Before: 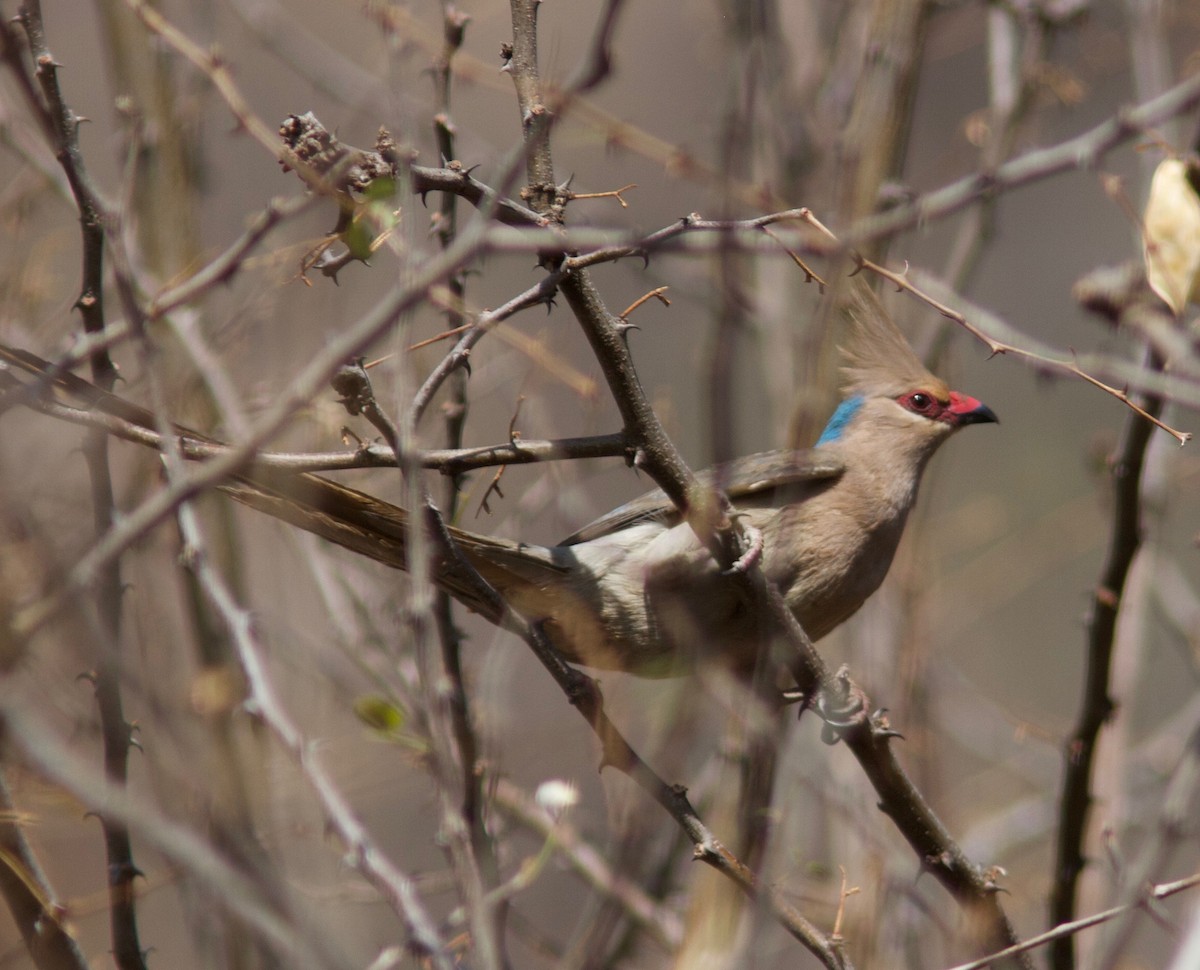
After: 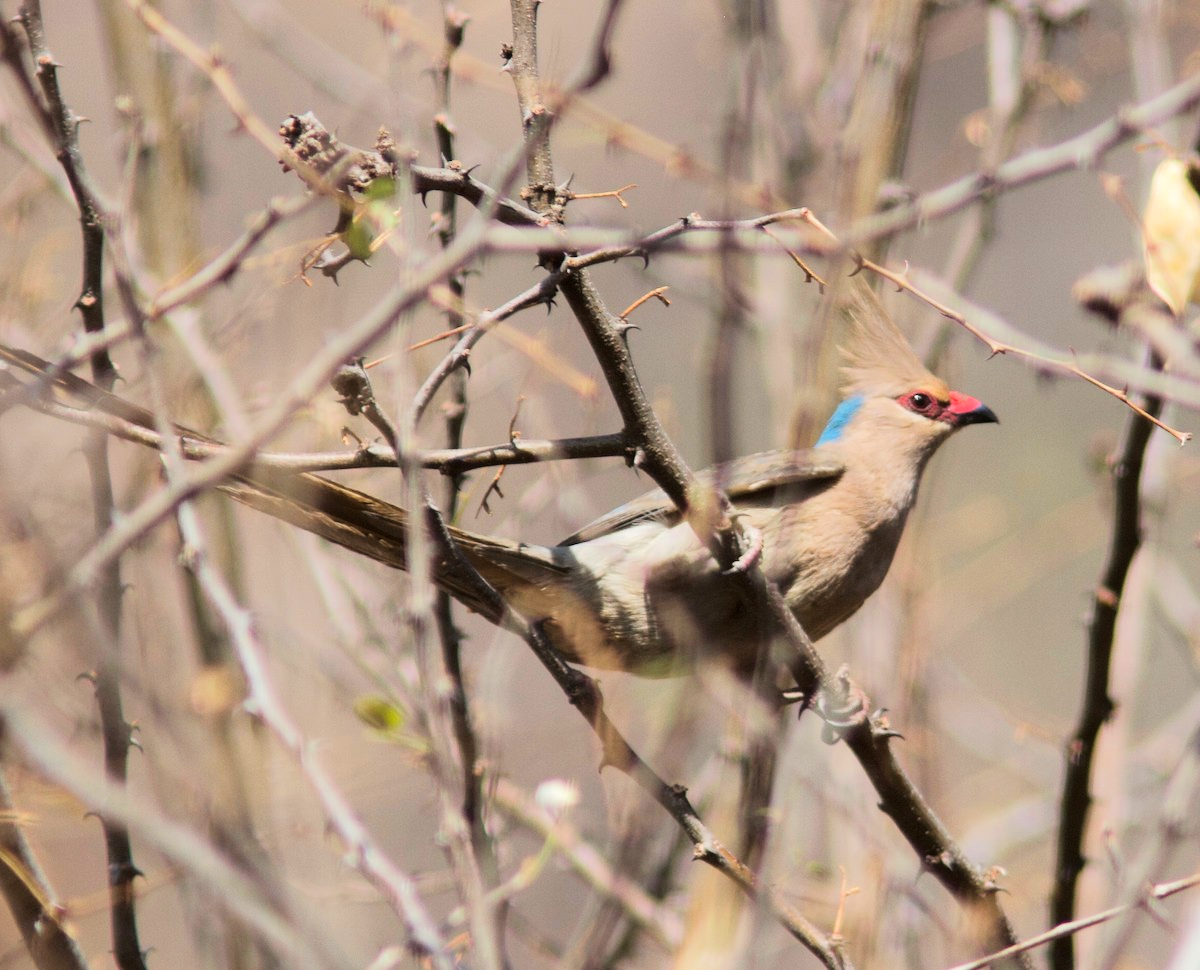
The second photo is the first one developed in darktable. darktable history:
tone equalizer: -7 EV 0.155 EV, -6 EV 0.617 EV, -5 EV 1.17 EV, -4 EV 1.3 EV, -3 EV 1.14 EV, -2 EV 0.6 EV, -1 EV 0.161 EV, edges refinement/feathering 500, mask exposure compensation -1.57 EV, preserve details no
